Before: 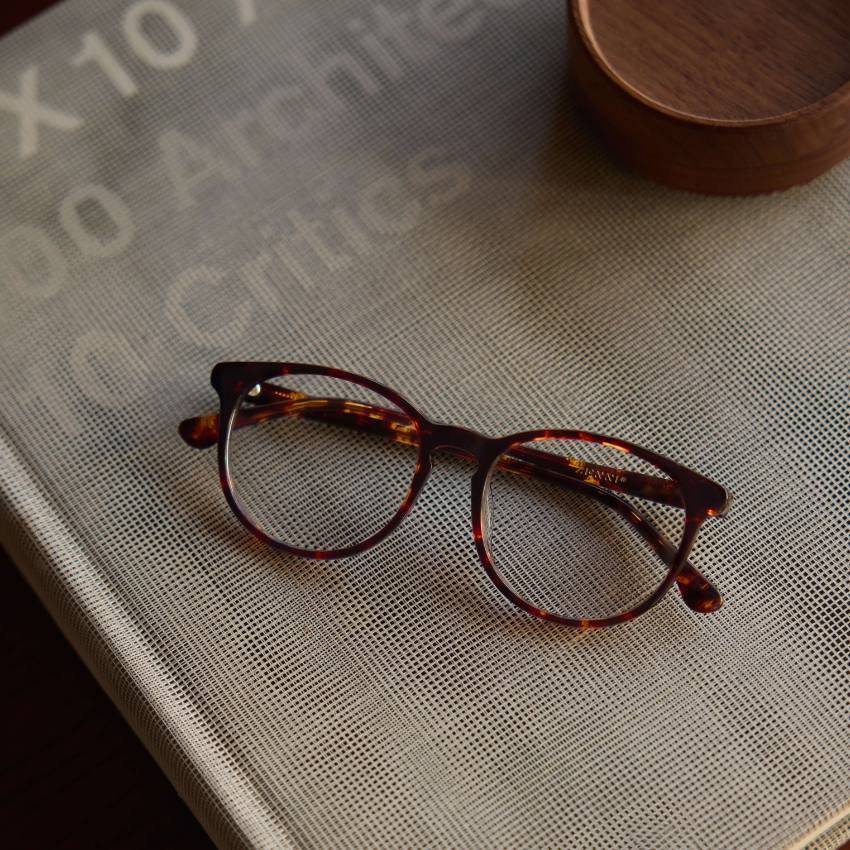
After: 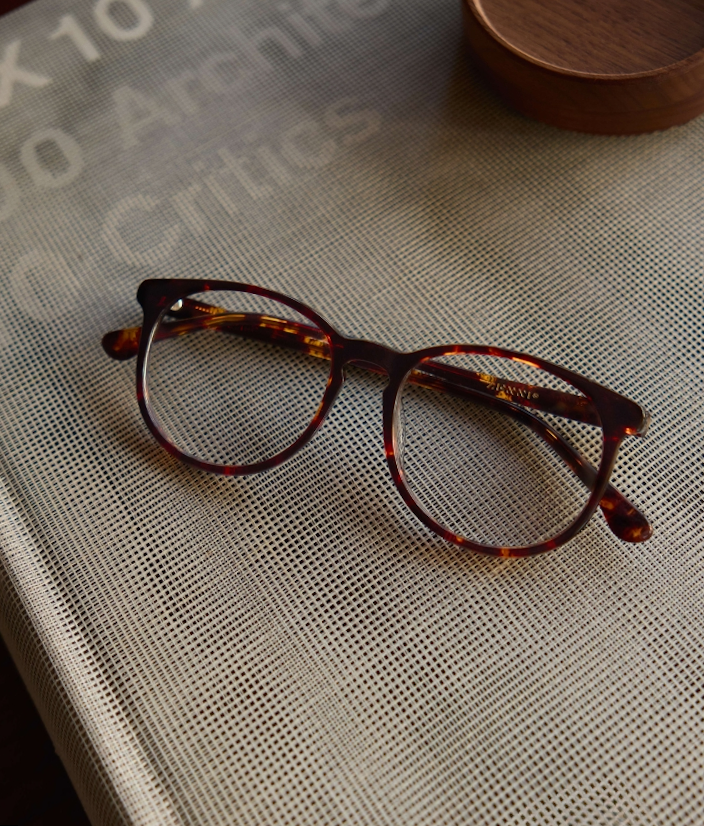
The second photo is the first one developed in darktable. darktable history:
contrast brightness saturation: contrast 0.1, brightness 0.02, saturation 0.02
rotate and perspective: rotation 0.72°, lens shift (vertical) -0.352, lens shift (horizontal) -0.051, crop left 0.152, crop right 0.859, crop top 0.019, crop bottom 0.964
